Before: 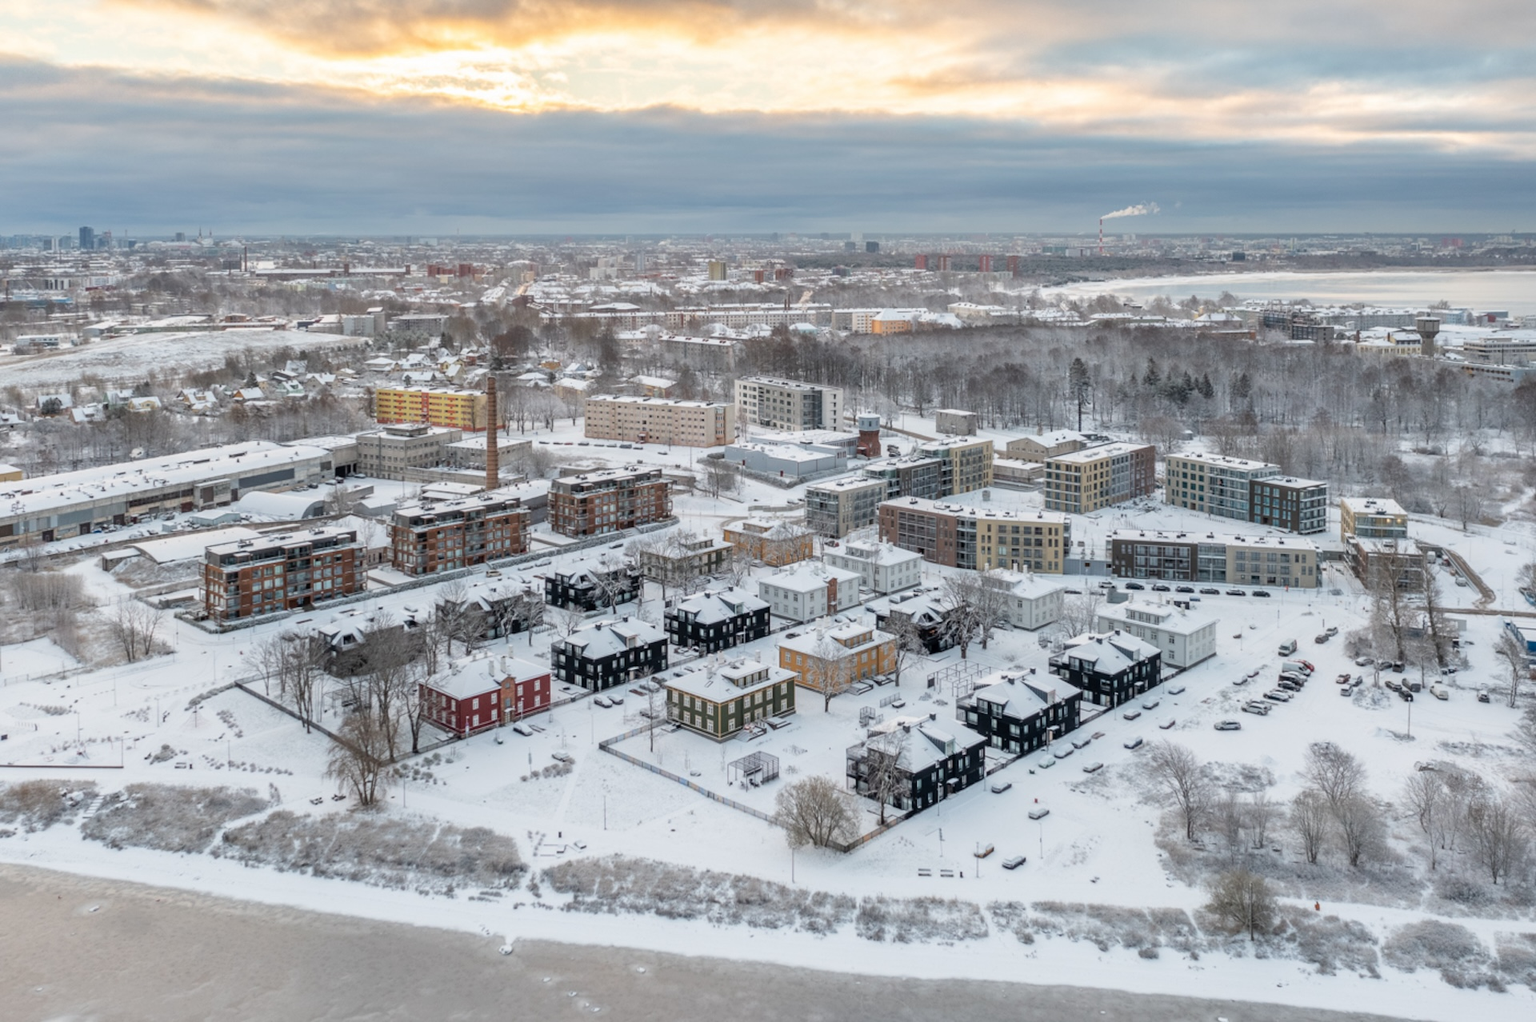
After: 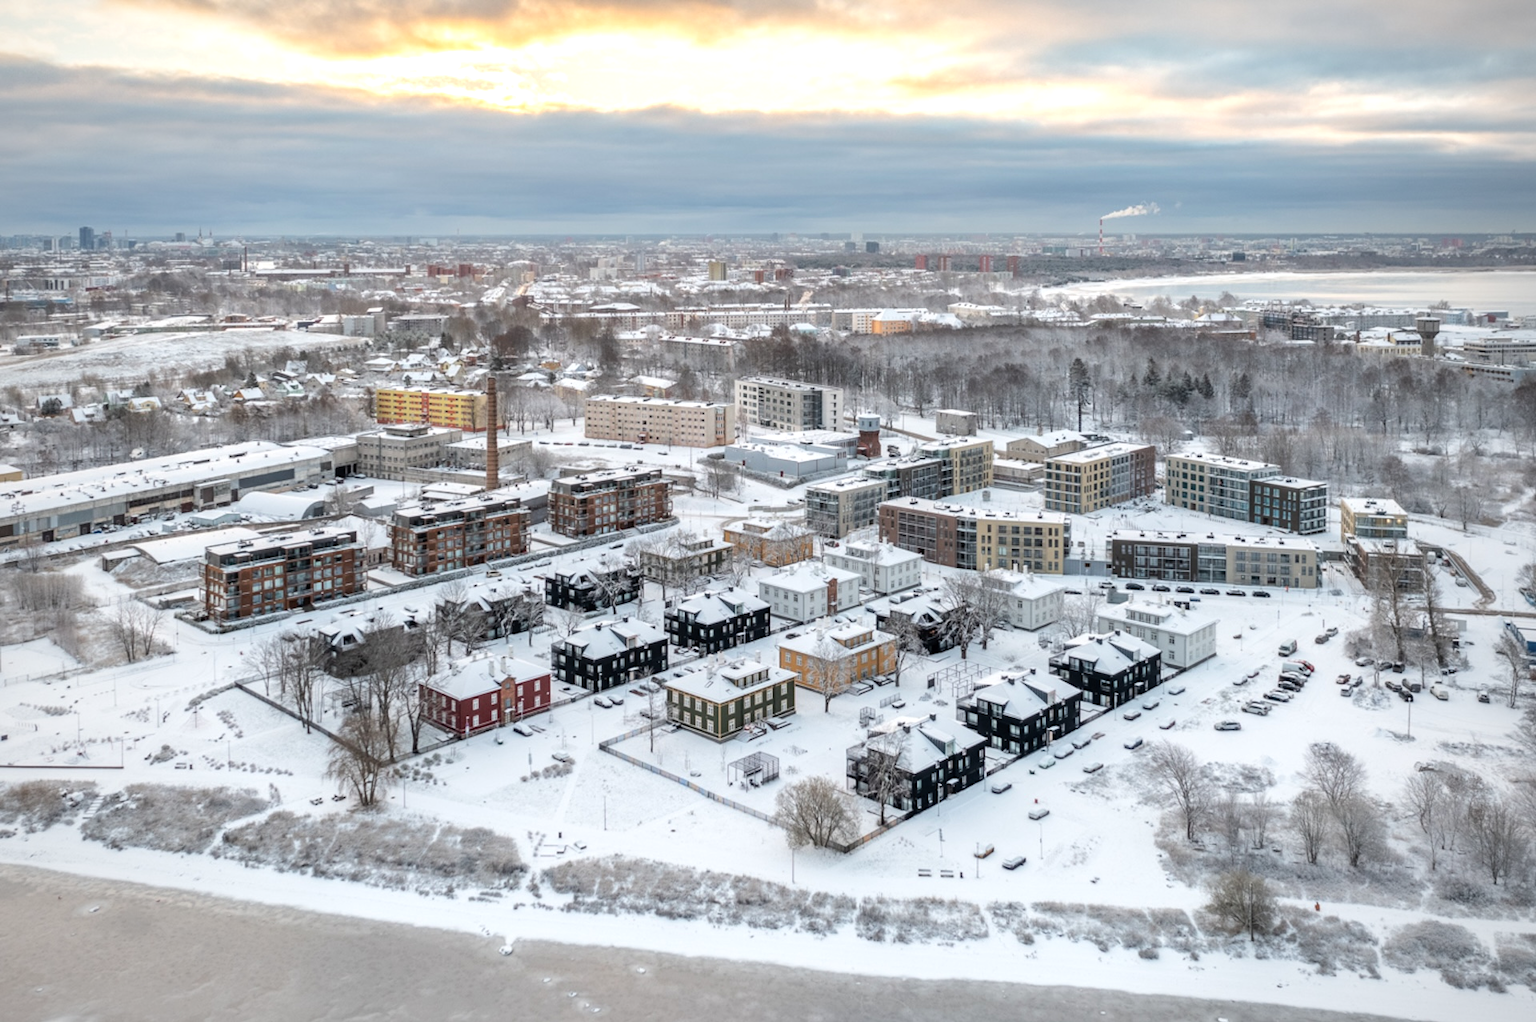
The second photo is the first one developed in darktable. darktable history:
vignetting: fall-off start 74.16%, fall-off radius 66.09%, brightness -0.417, saturation -0.311
tone equalizer: -8 EV -0.431 EV, -7 EV -0.426 EV, -6 EV -0.297 EV, -5 EV -0.236 EV, -3 EV 0.252 EV, -2 EV 0.34 EV, -1 EV 0.376 EV, +0 EV 0.418 EV, edges refinement/feathering 500, mask exposure compensation -1.57 EV, preserve details guided filter
